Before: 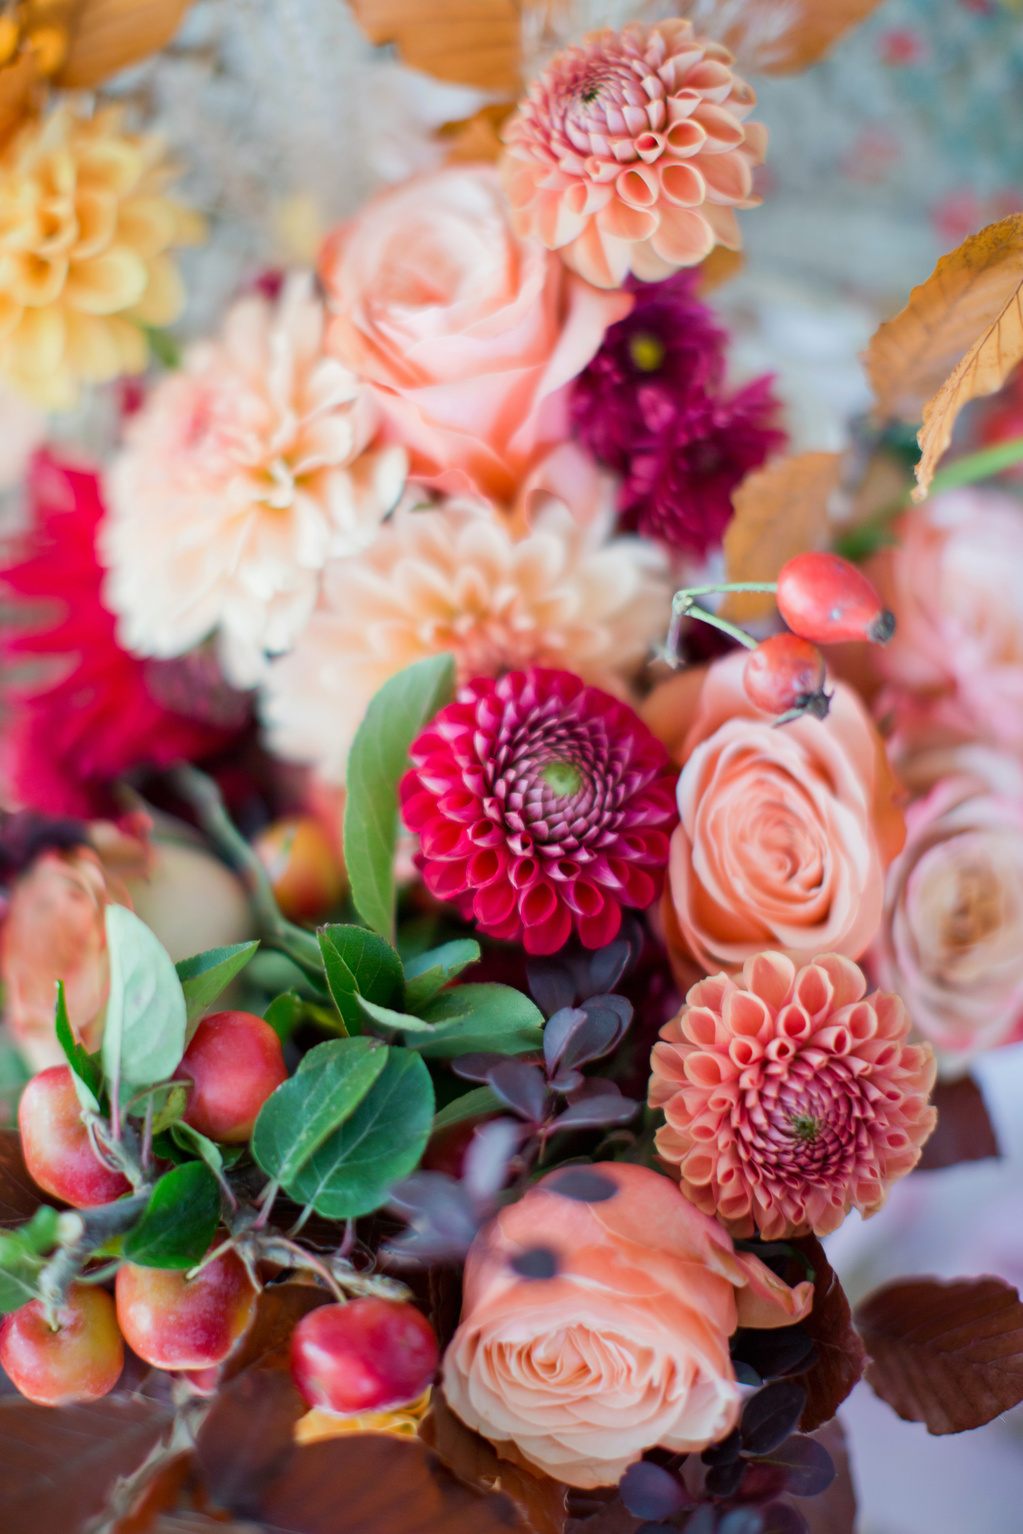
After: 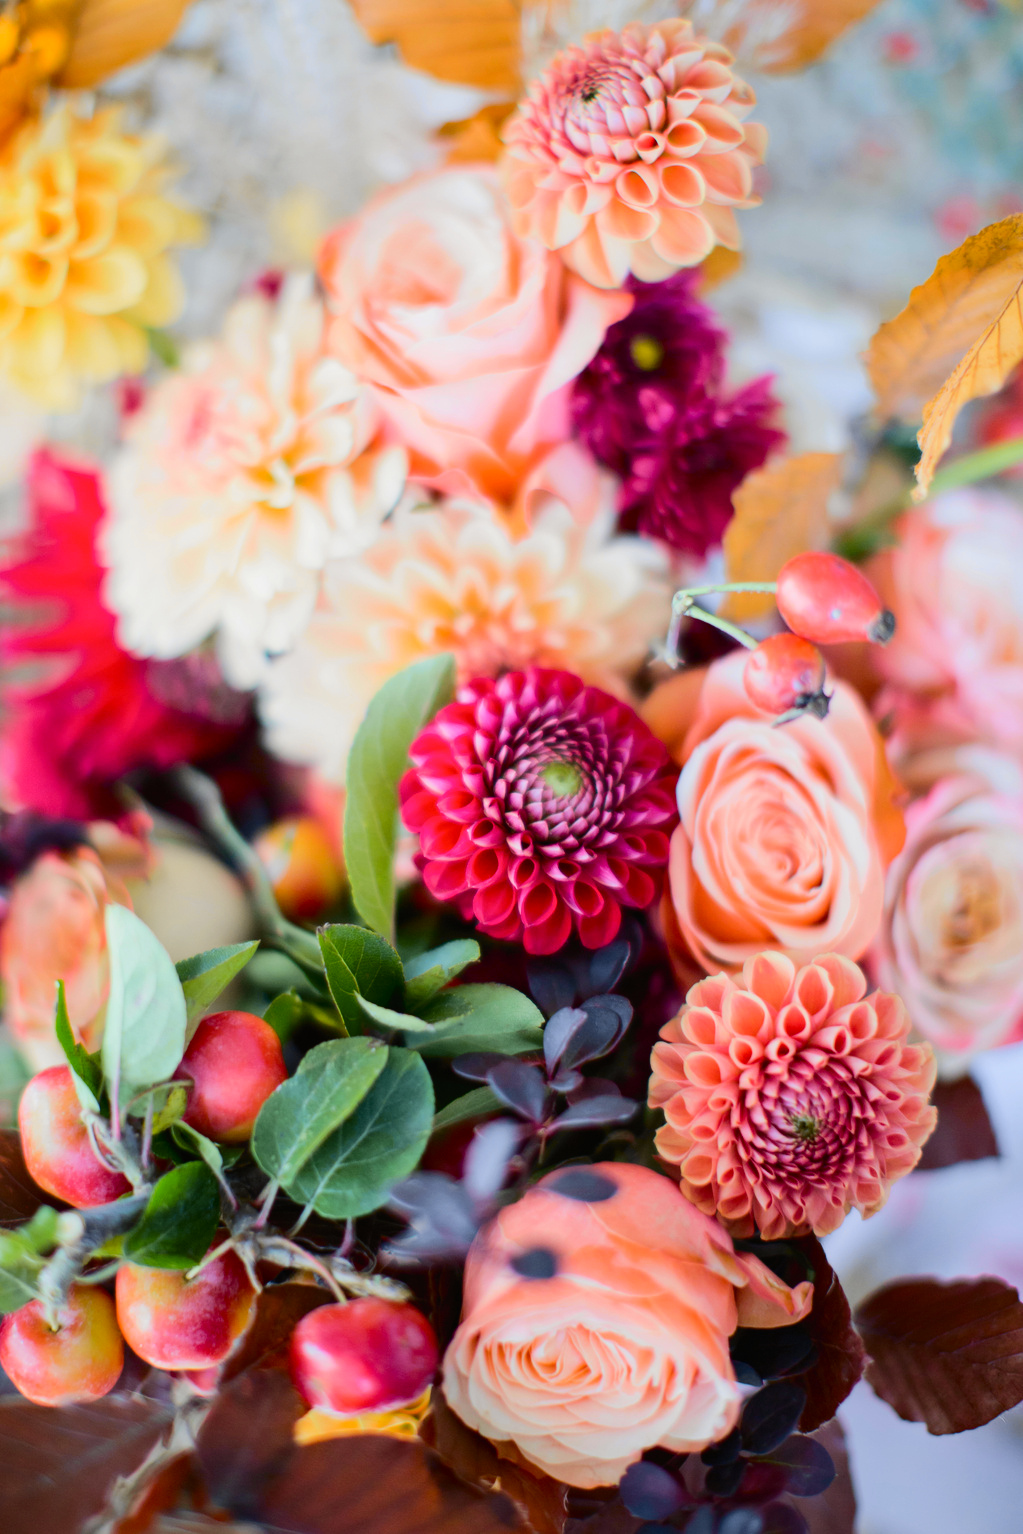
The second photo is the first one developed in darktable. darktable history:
tone curve: curves: ch0 [(0, 0.01) (0.097, 0.07) (0.204, 0.173) (0.447, 0.517) (0.539, 0.624) (0.733, 0.791) (0.879, 0.898) (1, 0.98)]; ch1 [(0, 0) (0.393, 0.415) (0.447, 0.448) (0.485, 0.494) (0.523, 0.509) (0.545, 0.544) (0.574, 0.578) (0.648, 0.674) (1, 1)]; ch2 [(0, 0) (0.369, 0.388) (0.449, 0.431) (0.499, 0.5) (0.521, 0.517) (0.53, 0.54) (0.564, 0.569) (0.674, 0.735) (1, 1)], color space Lab, independent channels, preserve colors none
tone equalizer: on, module defaults
